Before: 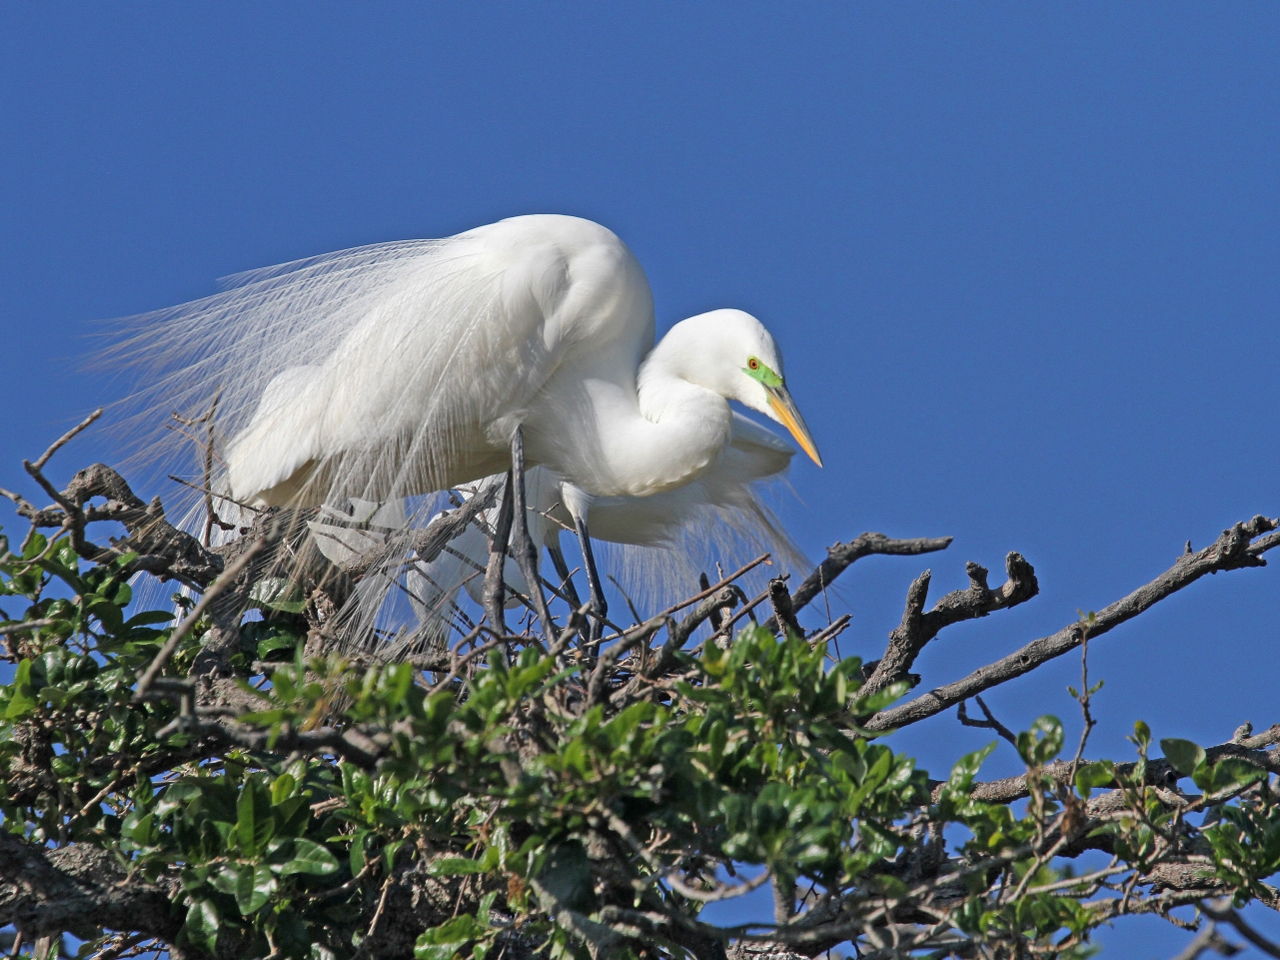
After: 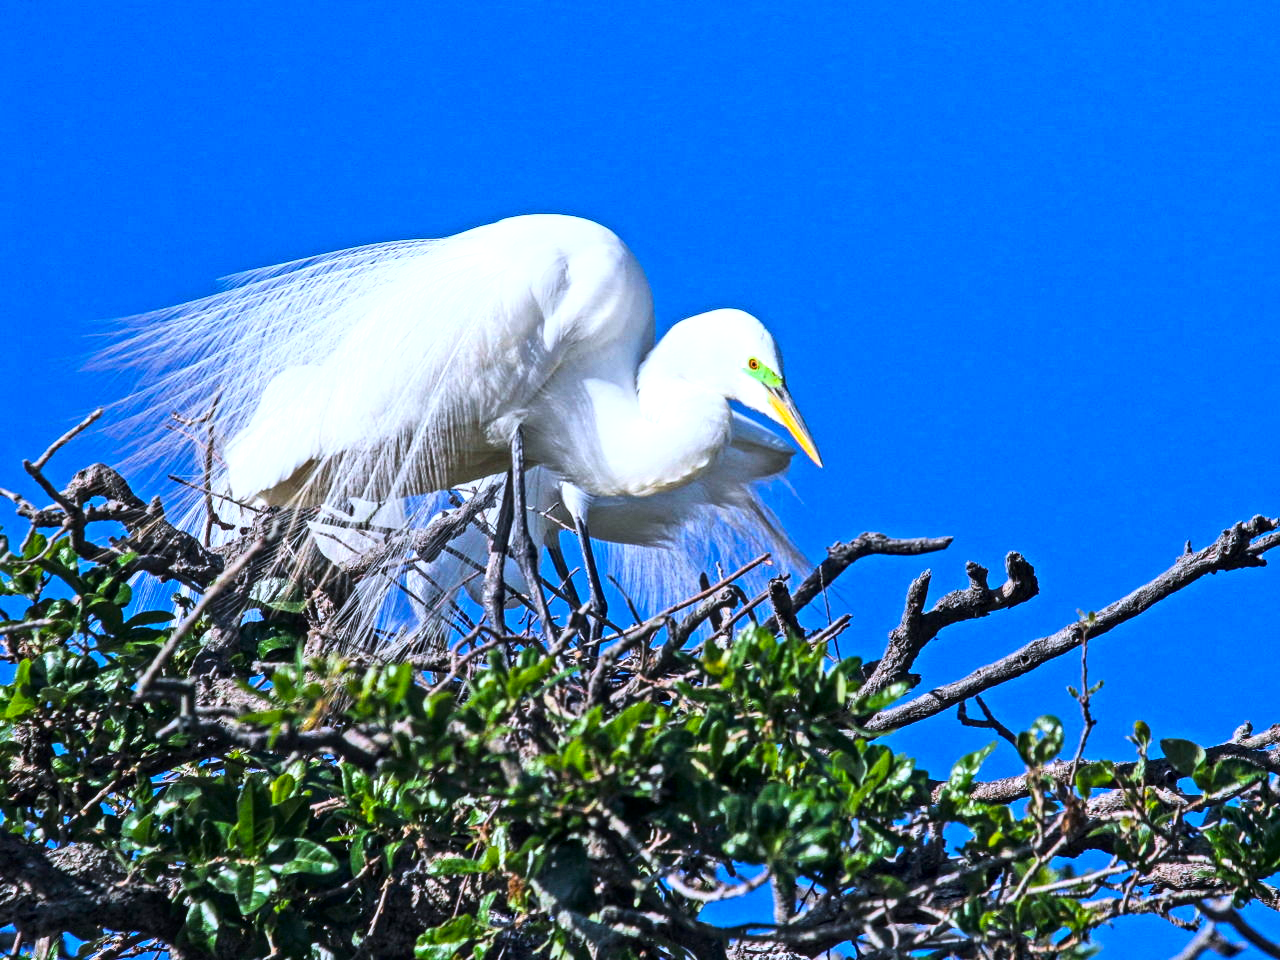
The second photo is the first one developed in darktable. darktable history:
local contrast: detail 130%
tone equalizer: -8 EV -0.417 EV, -7 EV -0.389 EV, -6 EV -0.333 EV, -5 EV -0.222 EV, -3 EV 0.222 EV, -2 EV 0.333 EV, -1 EV 0.389 EV, +0 EV 0.417 EV, edges refinement/feathering 500, mask exposure compensation -1.57 EV, preserve details no
color calibration: illuminant as shot in camera, x 0.37, y 0.382, temperature 4313.32 K
color balance rgb: linear chroma grading › global chroma 15%, perceptual saturation grading › global saturation 30%
tone curve: curves: ch0 [(0, 0.013) (0.198, 0.175) (0.512, 0.582) (0.625, 0.754) (0.81, 0.934) (1, 1)], color space Lab, linked channels, preserve colors none
